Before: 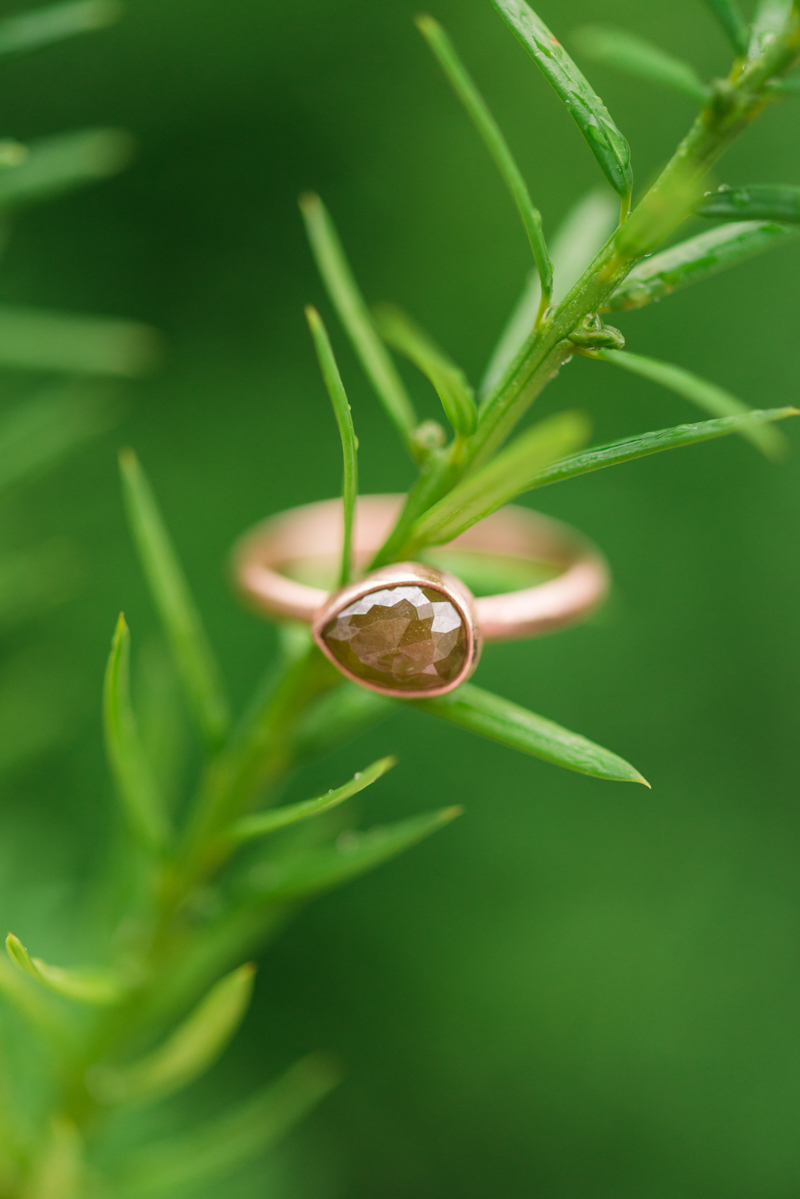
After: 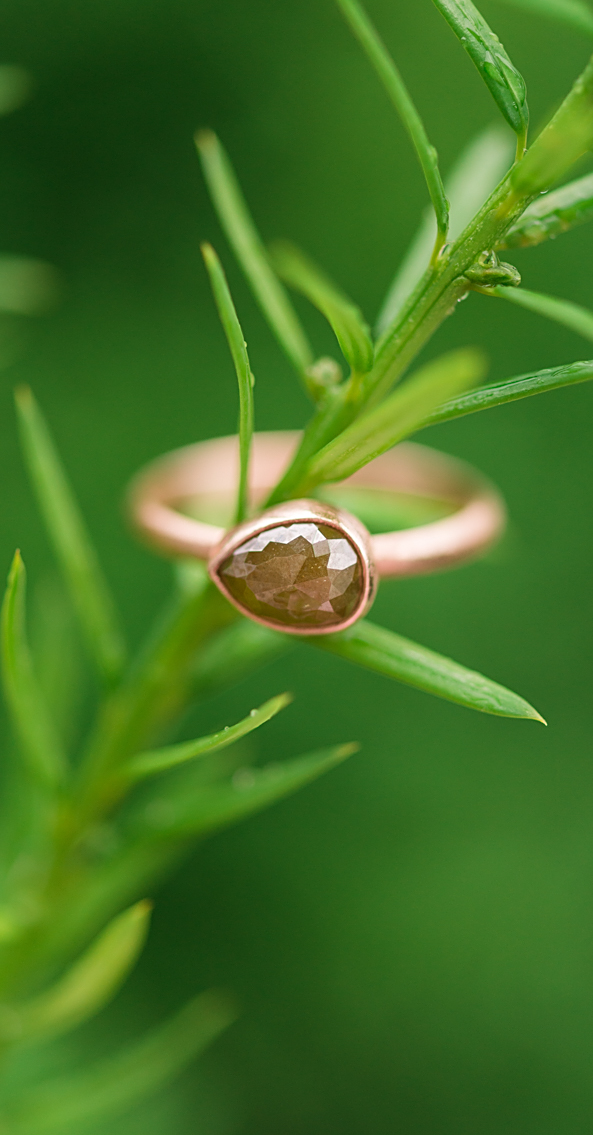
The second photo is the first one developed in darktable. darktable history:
crop and rotate: left 13.195%, top 5.327%, right 12.578%
sharpen: on, module defaults
